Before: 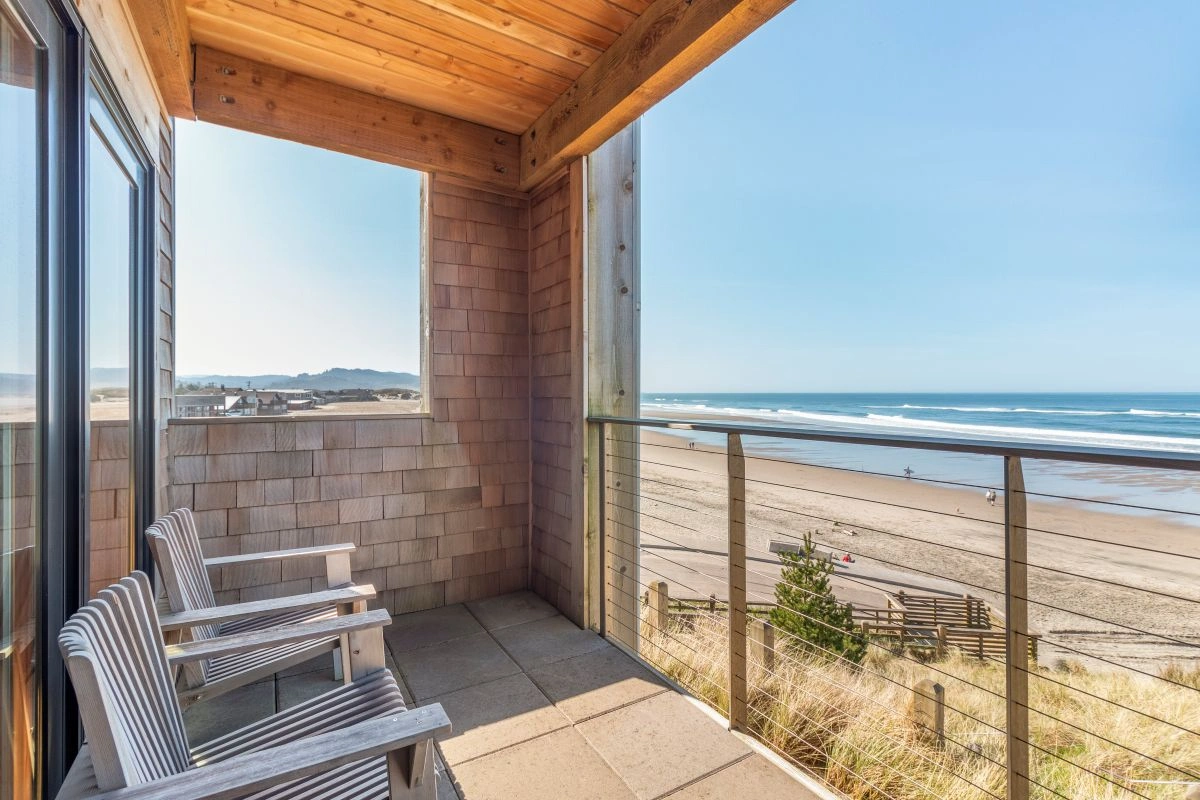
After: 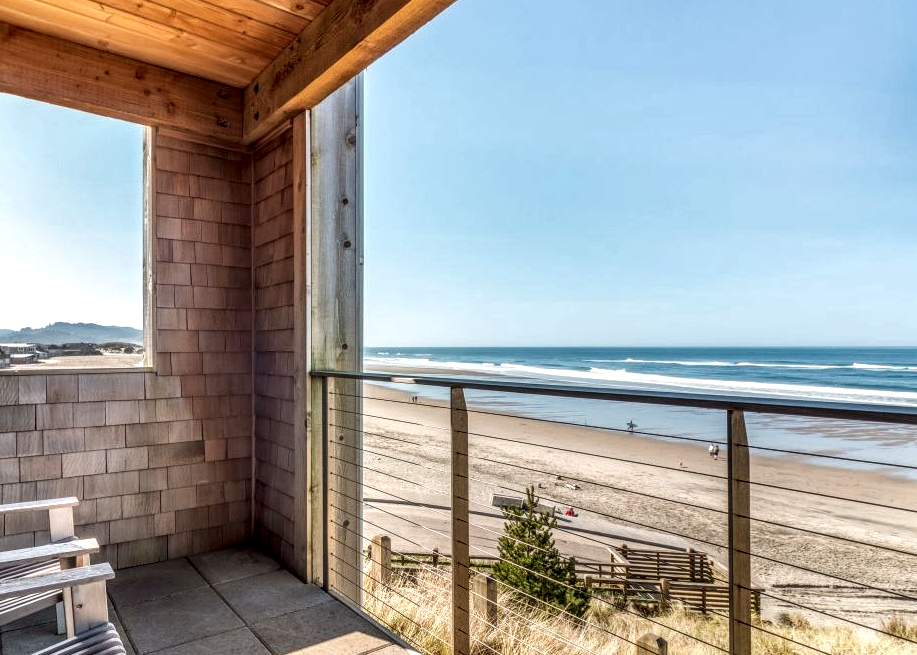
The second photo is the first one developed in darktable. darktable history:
crop: left 23.095%, top 5.827%, bottom 11.854%
local contrast: highlights 65%, shadows 54%, detail 169%, midtone range 0.514
